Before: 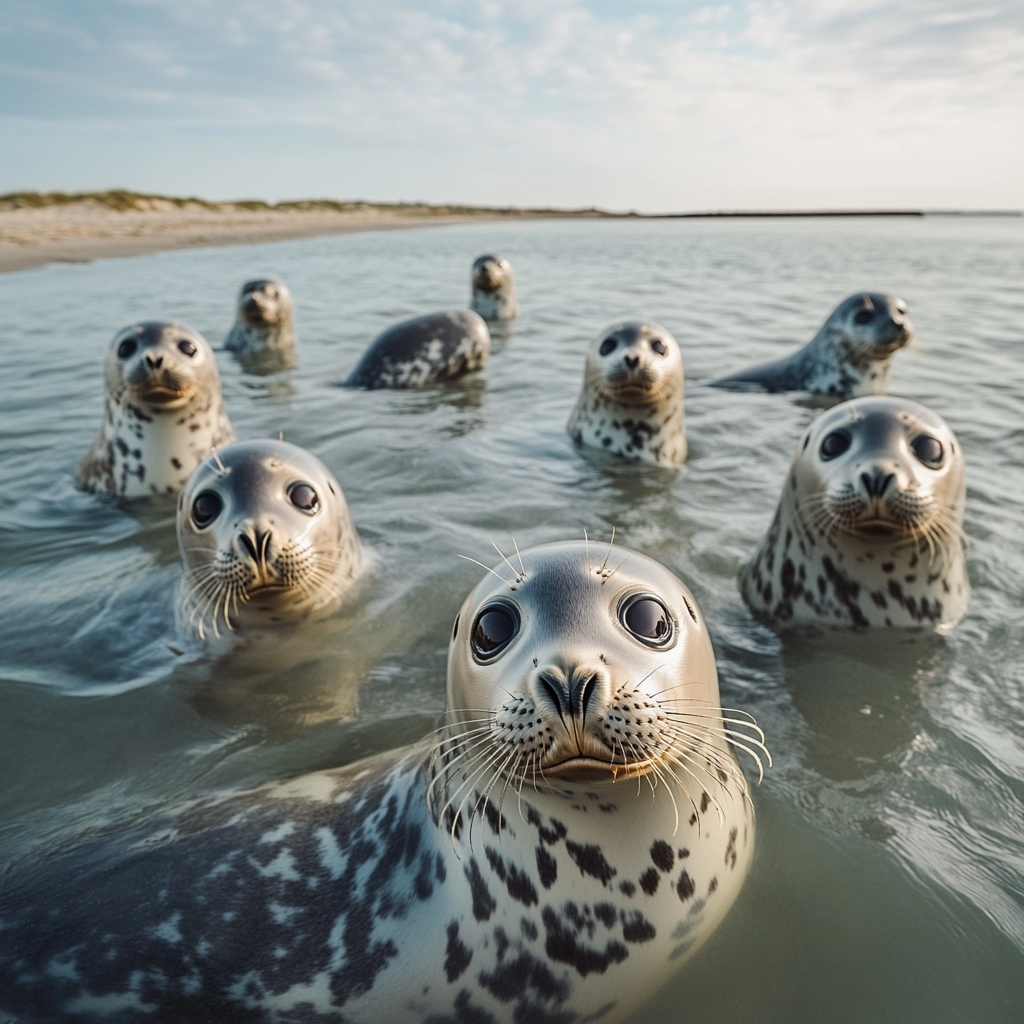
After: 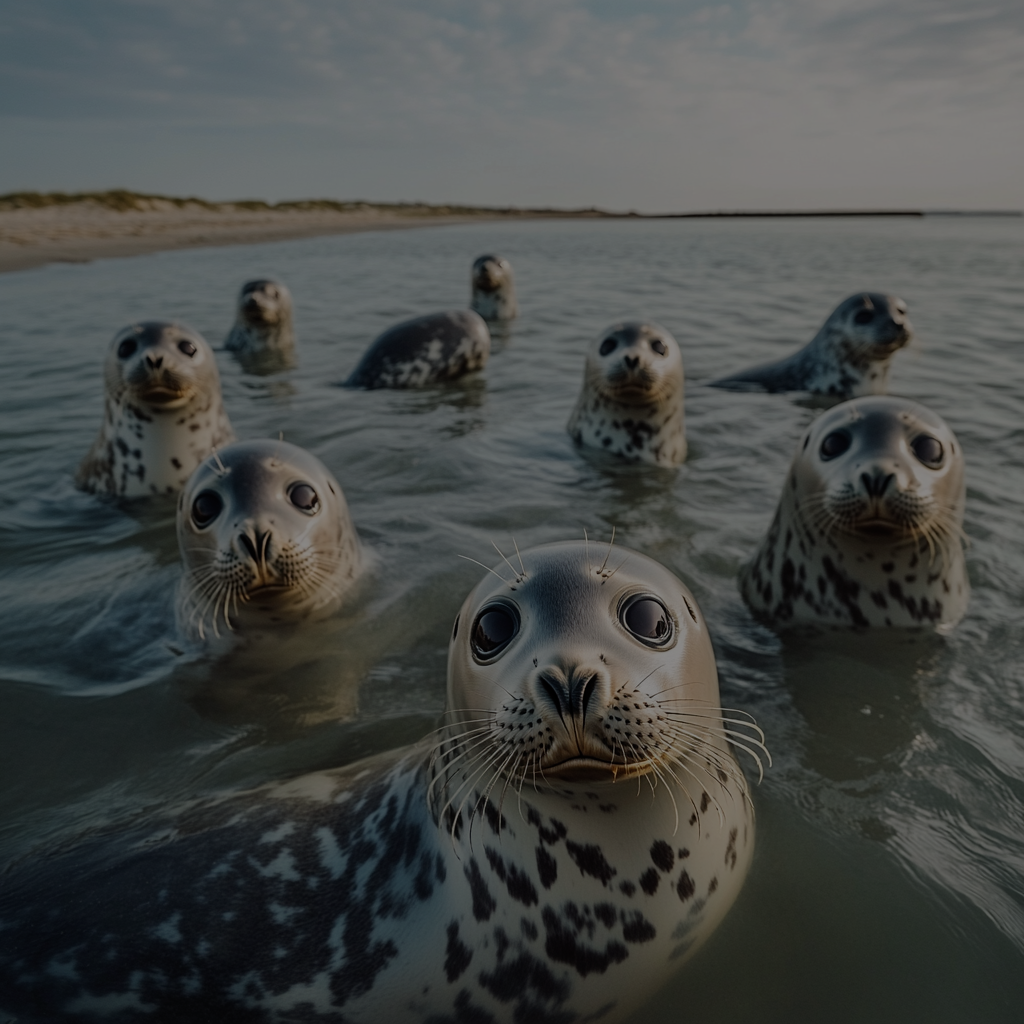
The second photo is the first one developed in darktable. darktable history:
exposure: exposure -2.002 EV, compensate highlight preservation false
